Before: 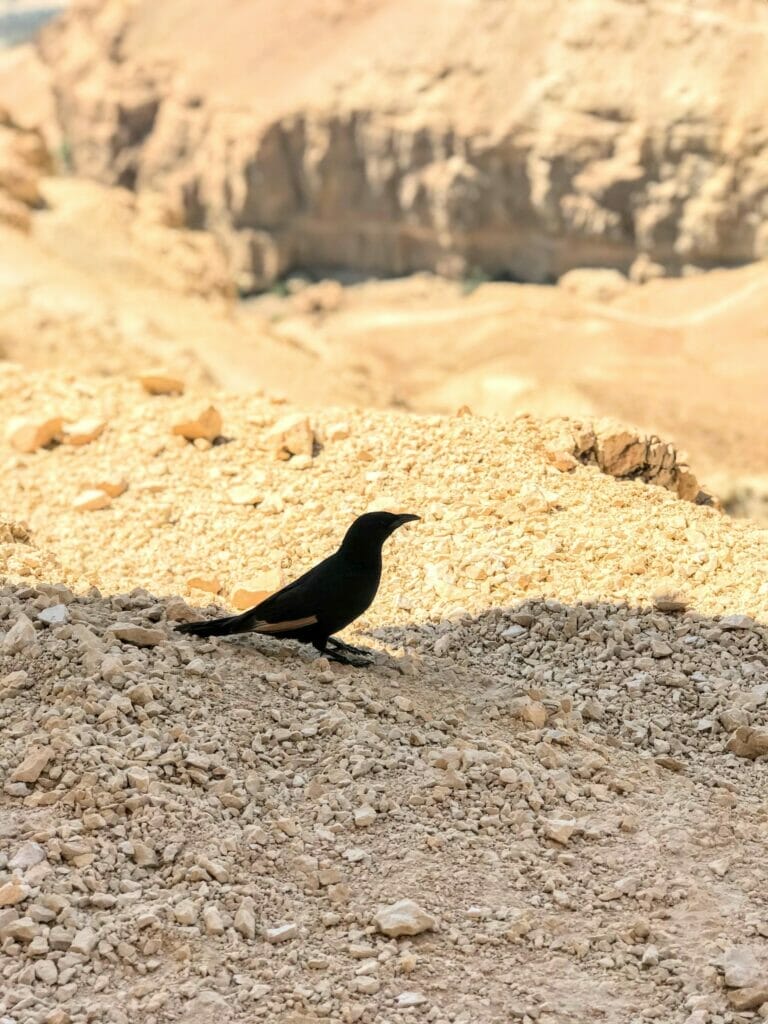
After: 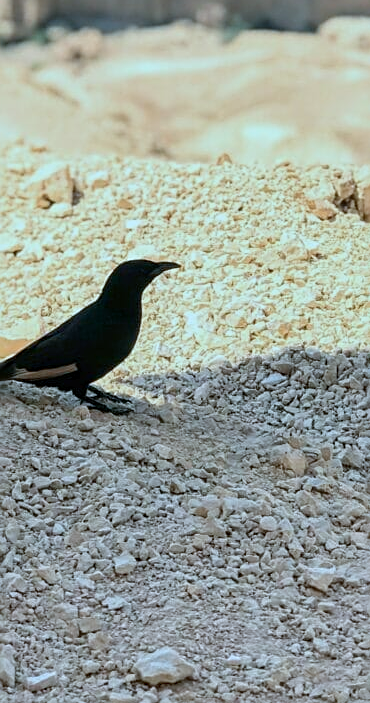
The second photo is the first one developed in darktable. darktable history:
crop: left 31.379%, top 24.658%, right 20.326%, bottom 6.628%
color calibration: x 0.396, y 0.386, temperature 3669 K
tone equalizer: -8 EV 0.25 EV, -7 EV 0.417 EV, -6 EV 0.417 EV, -5 EV 0.25 EV, -3 EV -0.25 EV, -2 EV -0.417 EV, -1 EV -0.417 EV, +0 EV -0.25 EV, edges refinement/feathering 500, mask exposure compensation -1.57 EV, preserve details guided filter
sharpen: on, module defaults
tone curve: curves: ch0 [(0, 0) (0.003, 0.01) (0.011, 0.015) (0.025, 0.023) (0.044, 0.037) (0.069, 0.055) (0.1, 0.08) (0.136, 0.114) (0.177, 0.155) (0.224, 0.201) (0.277, 0.254) (0.335, 0.319) (0.399, 0.387) (0.468, 0.459) (0.543, 0.544) (0.623, 0.634) (0.709, 0.731) (0.801, 0.827) (0.898, 0.921) (1, 1)], color space Lab, independent channels, preserve colors none
